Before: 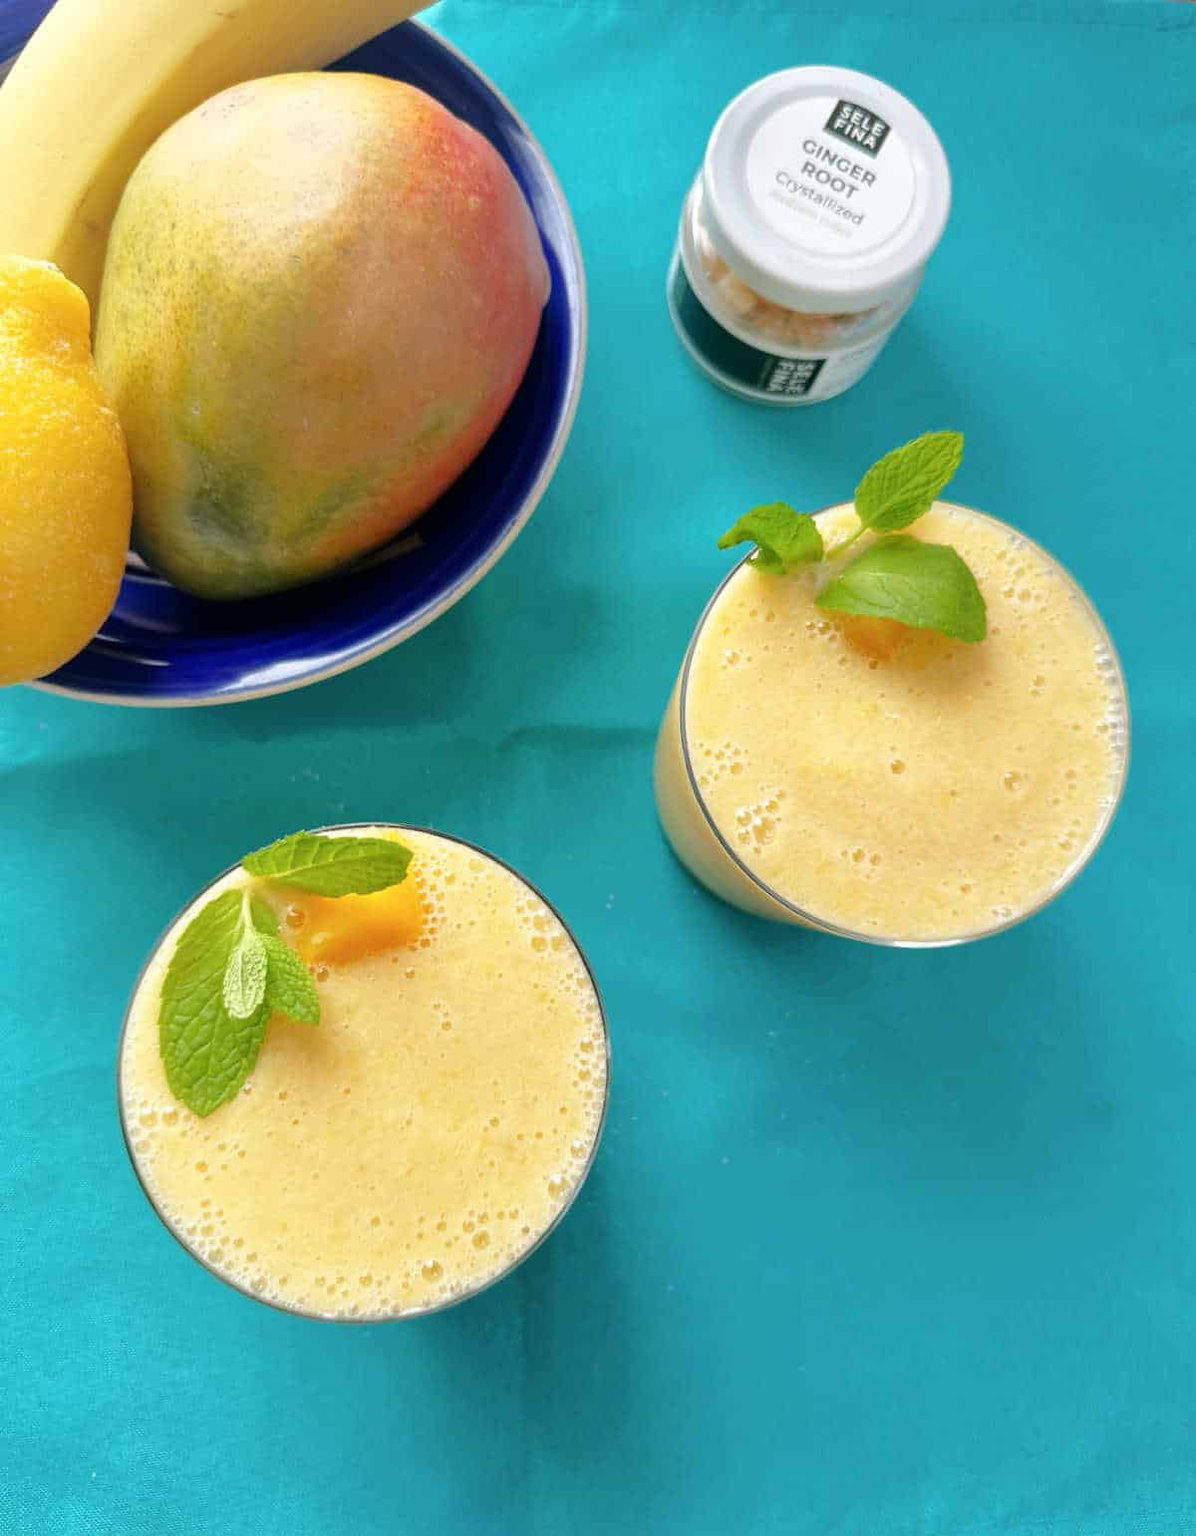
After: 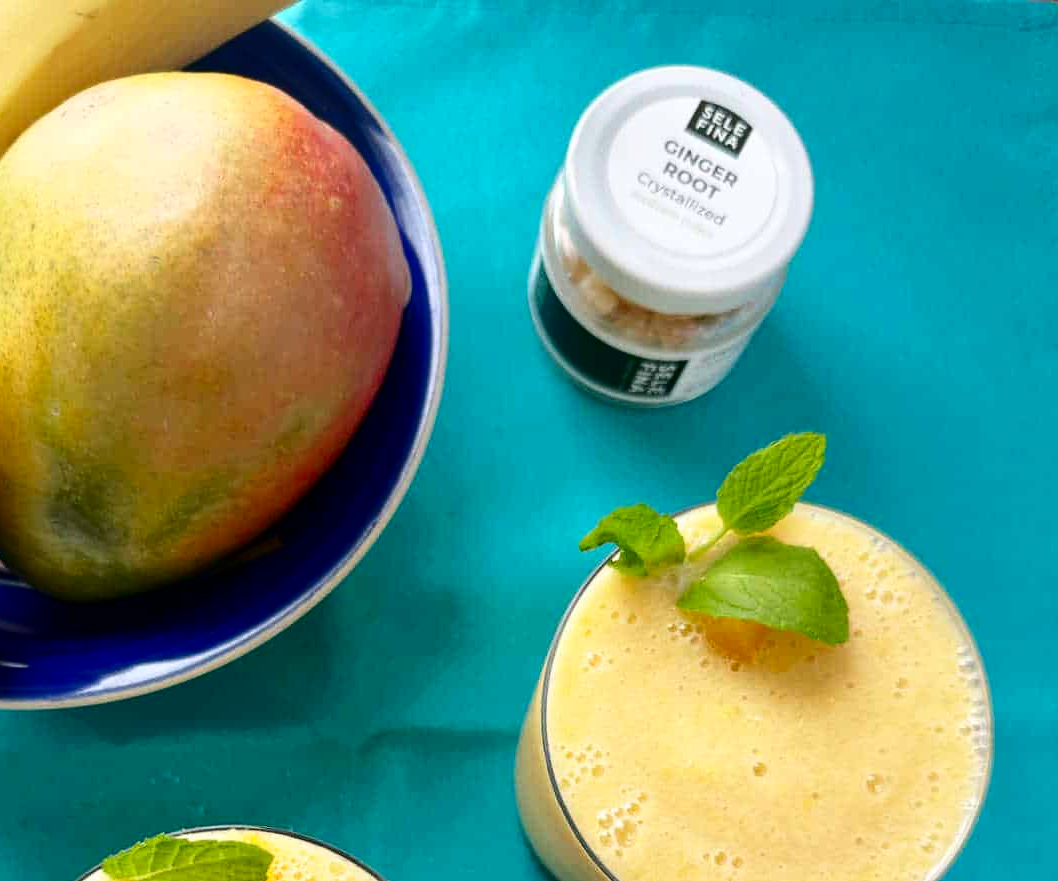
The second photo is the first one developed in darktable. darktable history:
crop and rotate: left 11.812%, bottom 42.776%
contrast brightness saturation: contrast 0.2, brightness -0.11, saturation 0.1
